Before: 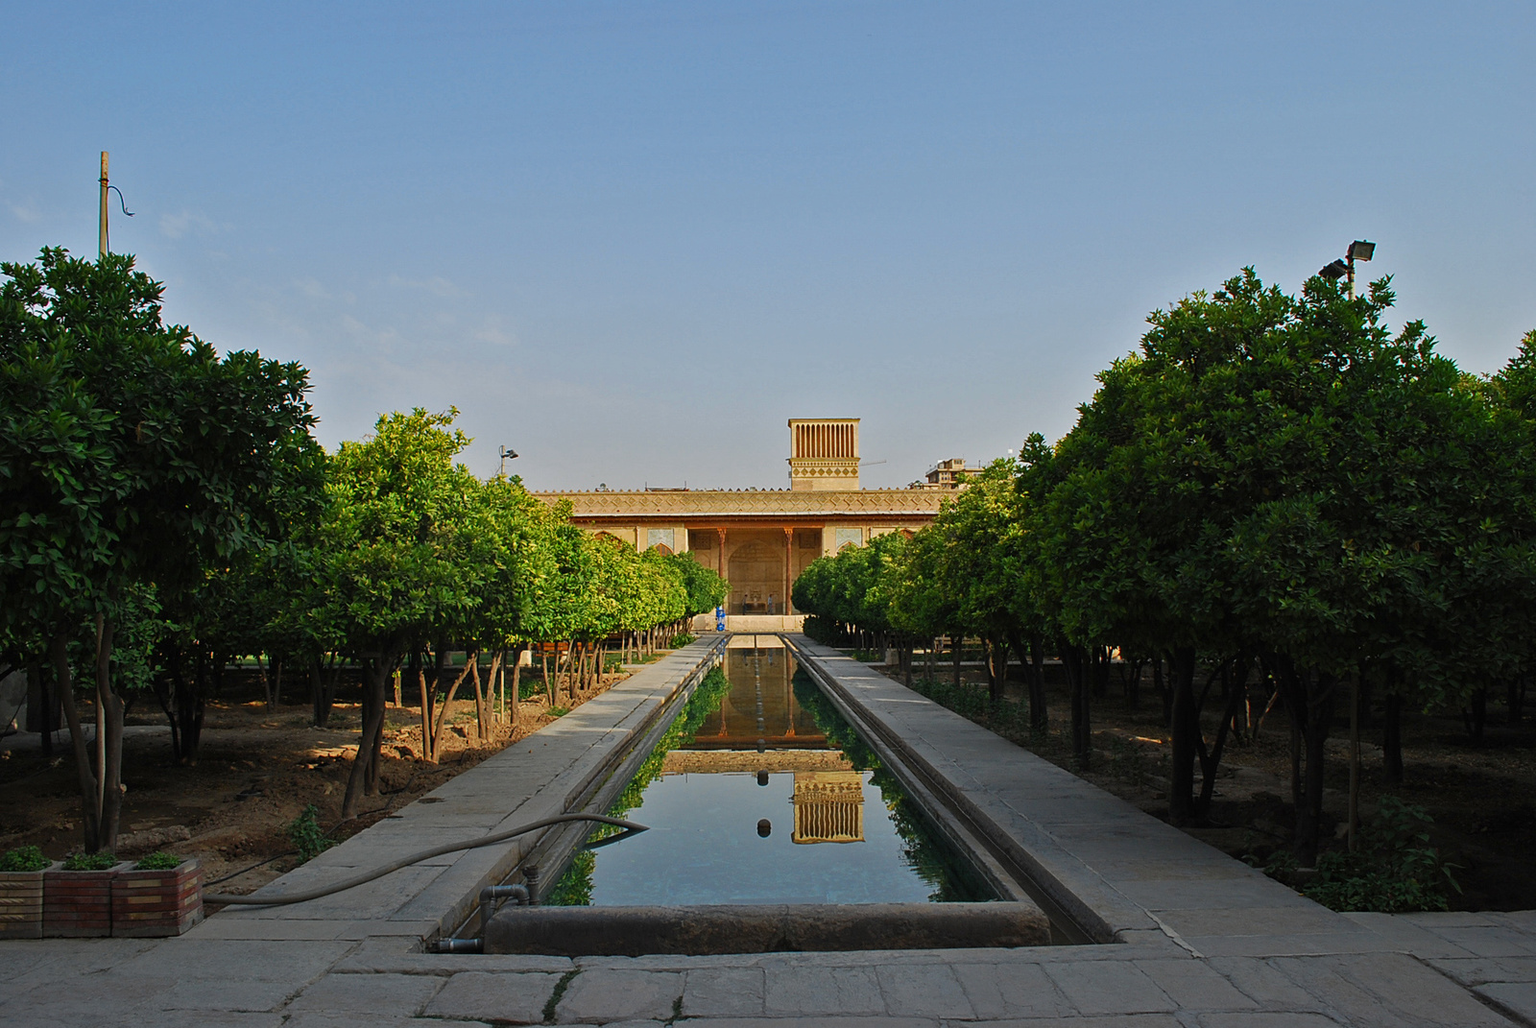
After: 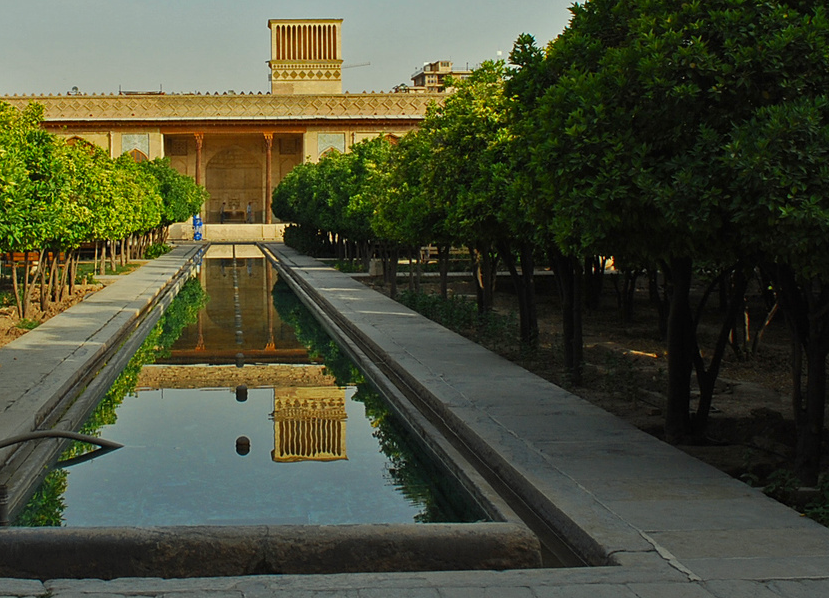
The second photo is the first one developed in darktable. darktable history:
color correction: highlights a* -5.8, highlights b* 10.75
crop: left 34.577%, top 38.984%, right 13.58%, bottom 5.123%
